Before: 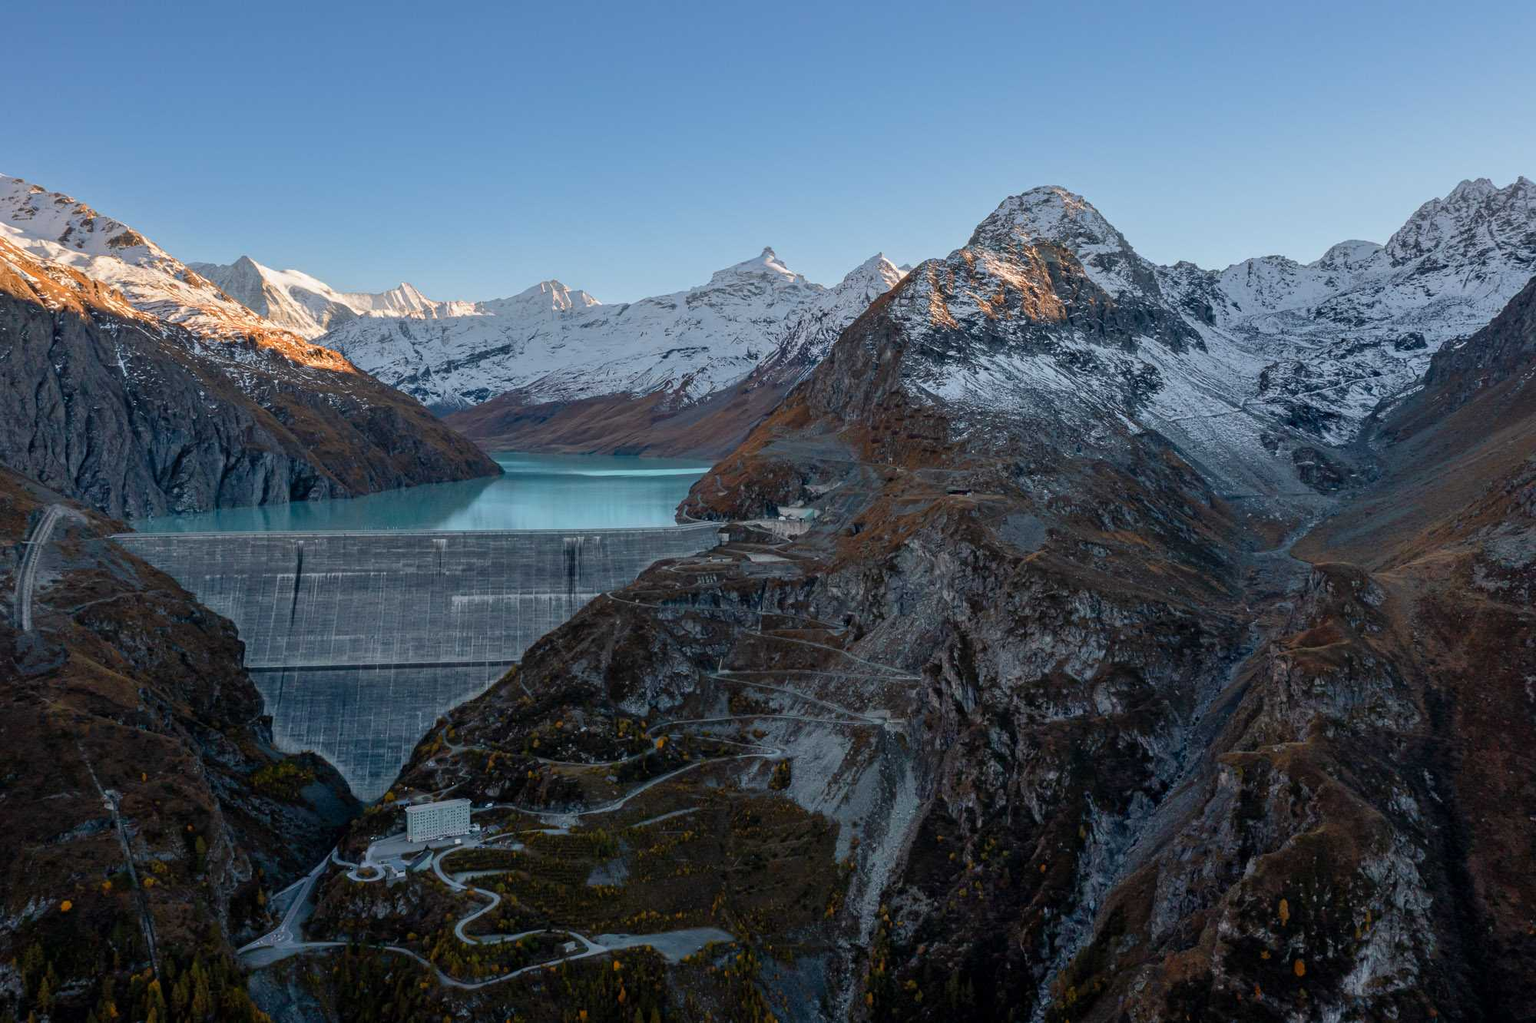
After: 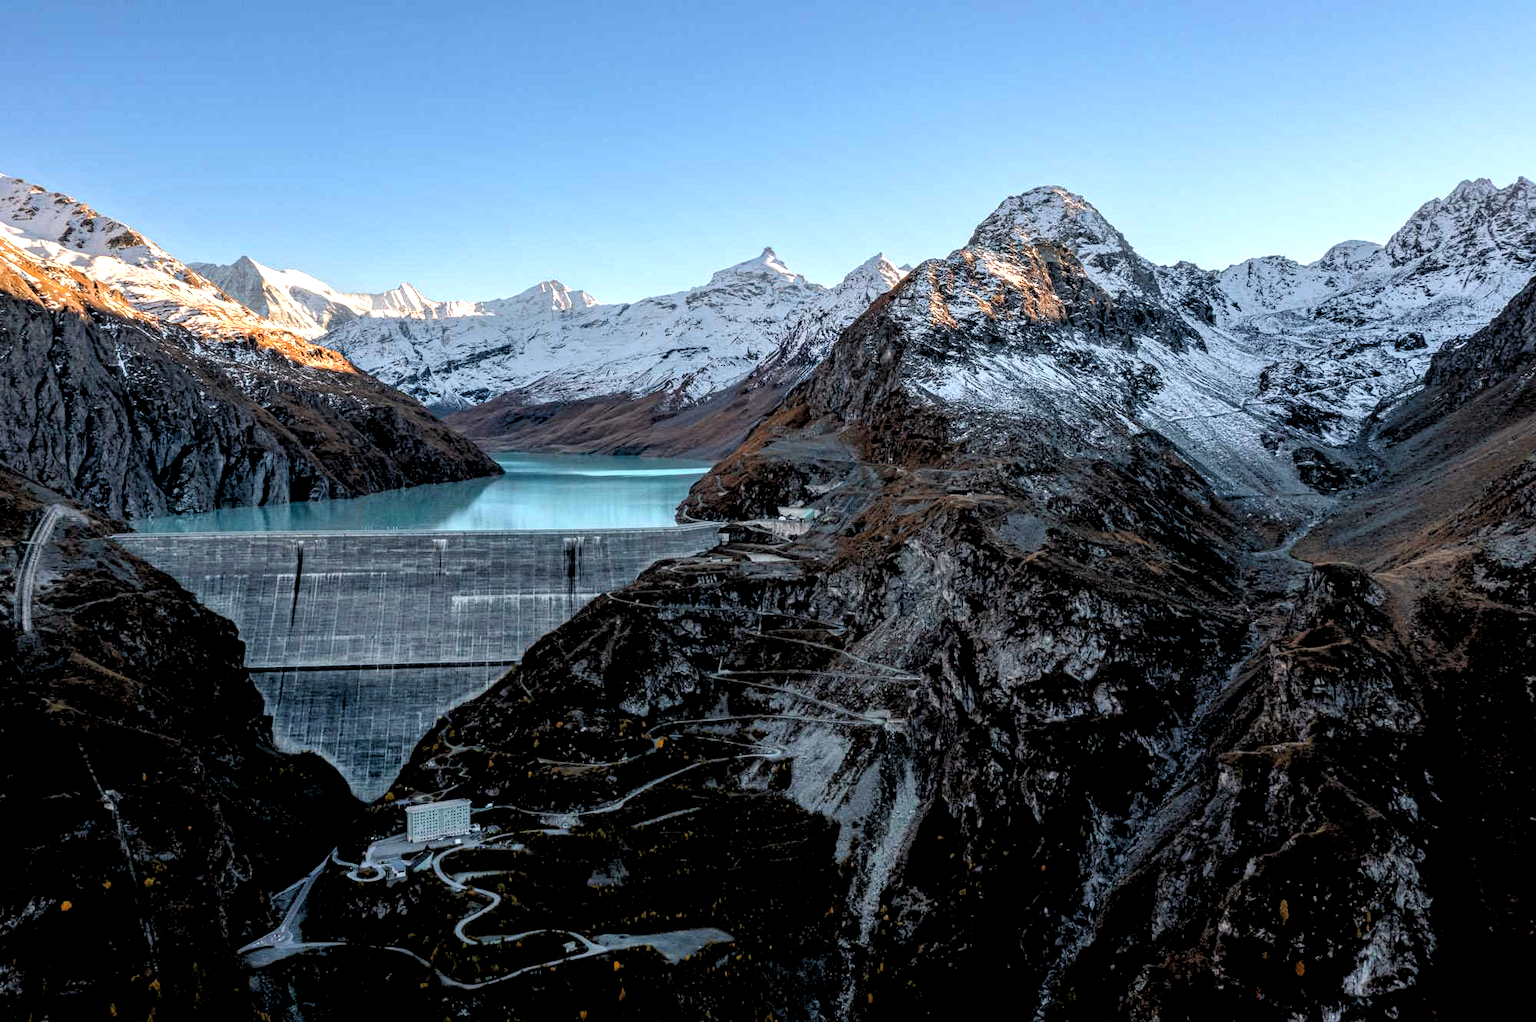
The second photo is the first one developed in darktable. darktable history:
local contrast: on, module defaults
rgb levels: levels [[0.034, 0.472, 0.904], [0, 0.5, 1], [0, 0.5, 1]]
exposure: exposure 0.636 EV, compensate highlight preservation false
